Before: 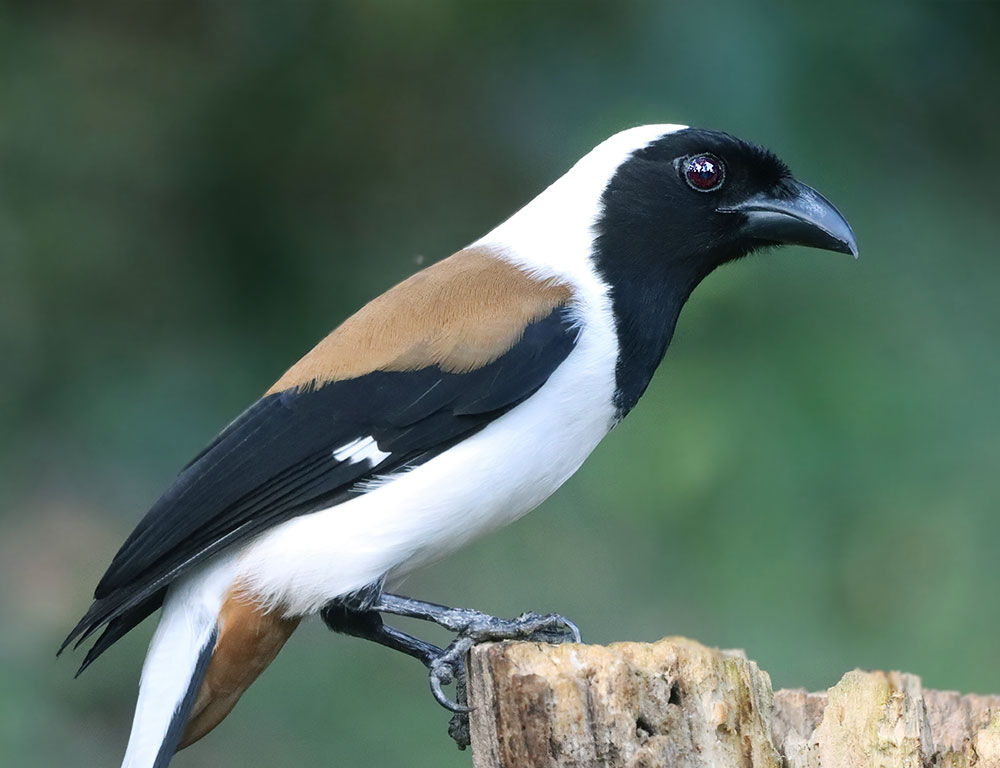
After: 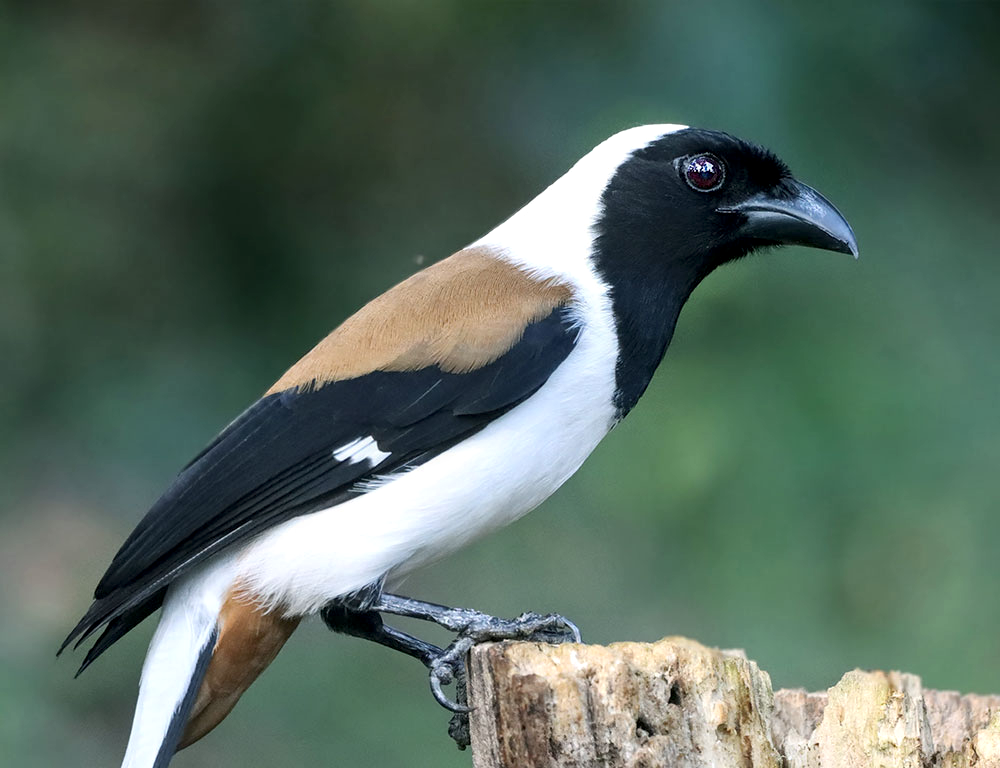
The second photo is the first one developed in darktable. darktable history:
tone equalizer: smoothing diameter 24.8%, edges refinement/feathering 14.23, preserve details guided filter
local contrast: highlights 23%, shadows 77%, midtone range 0.747
